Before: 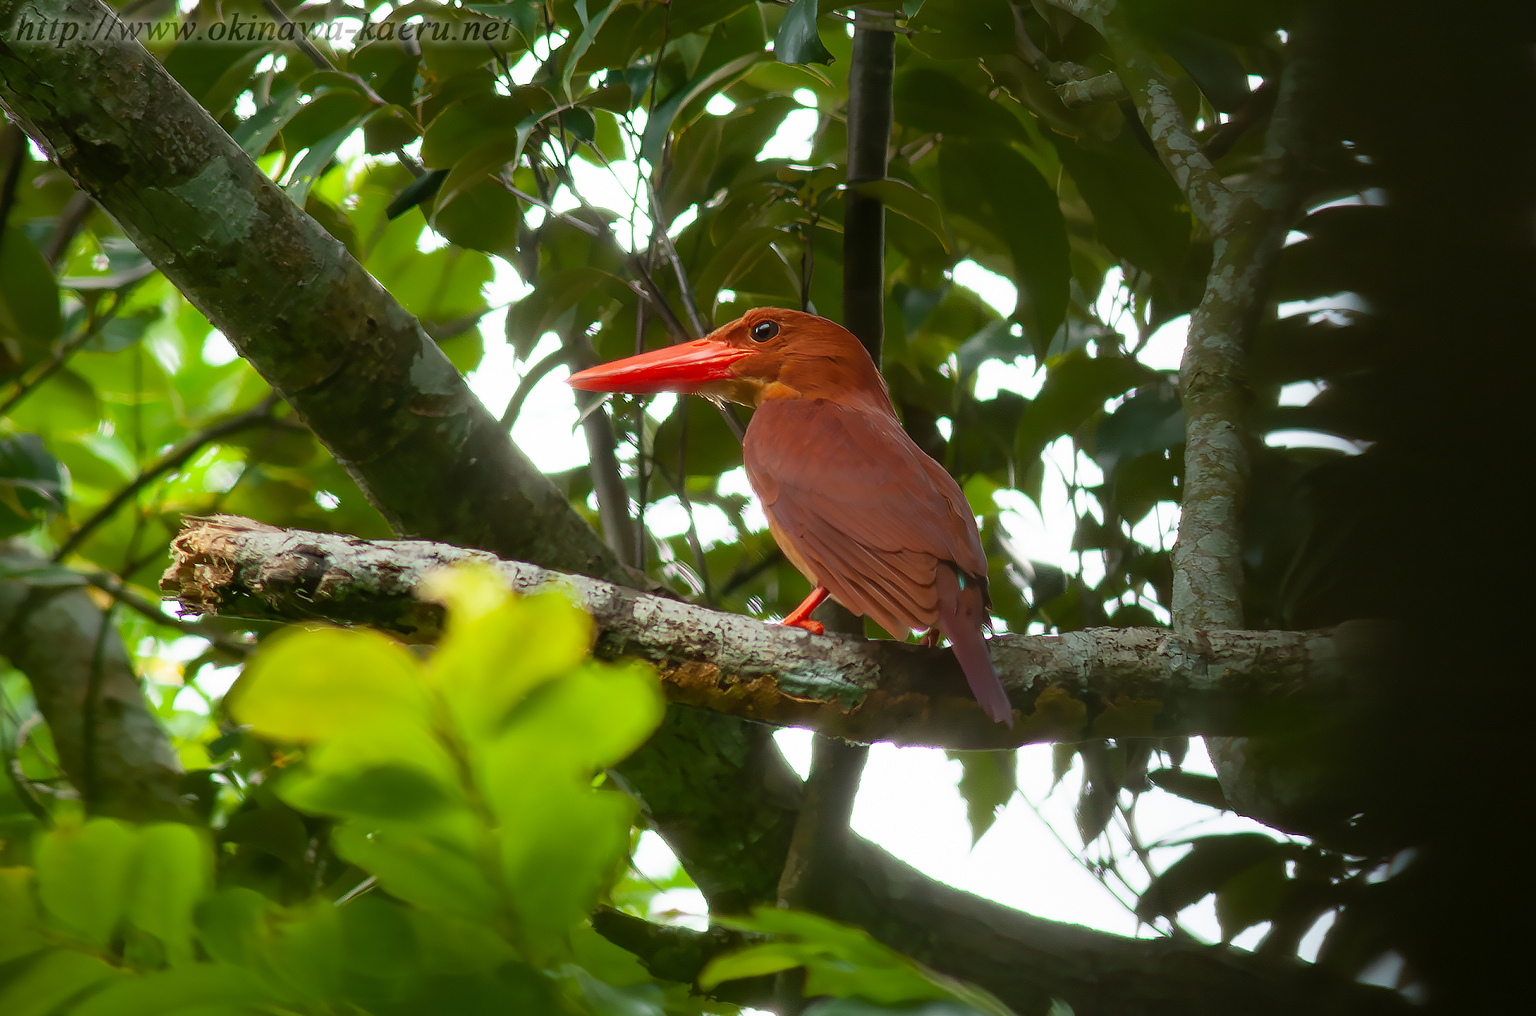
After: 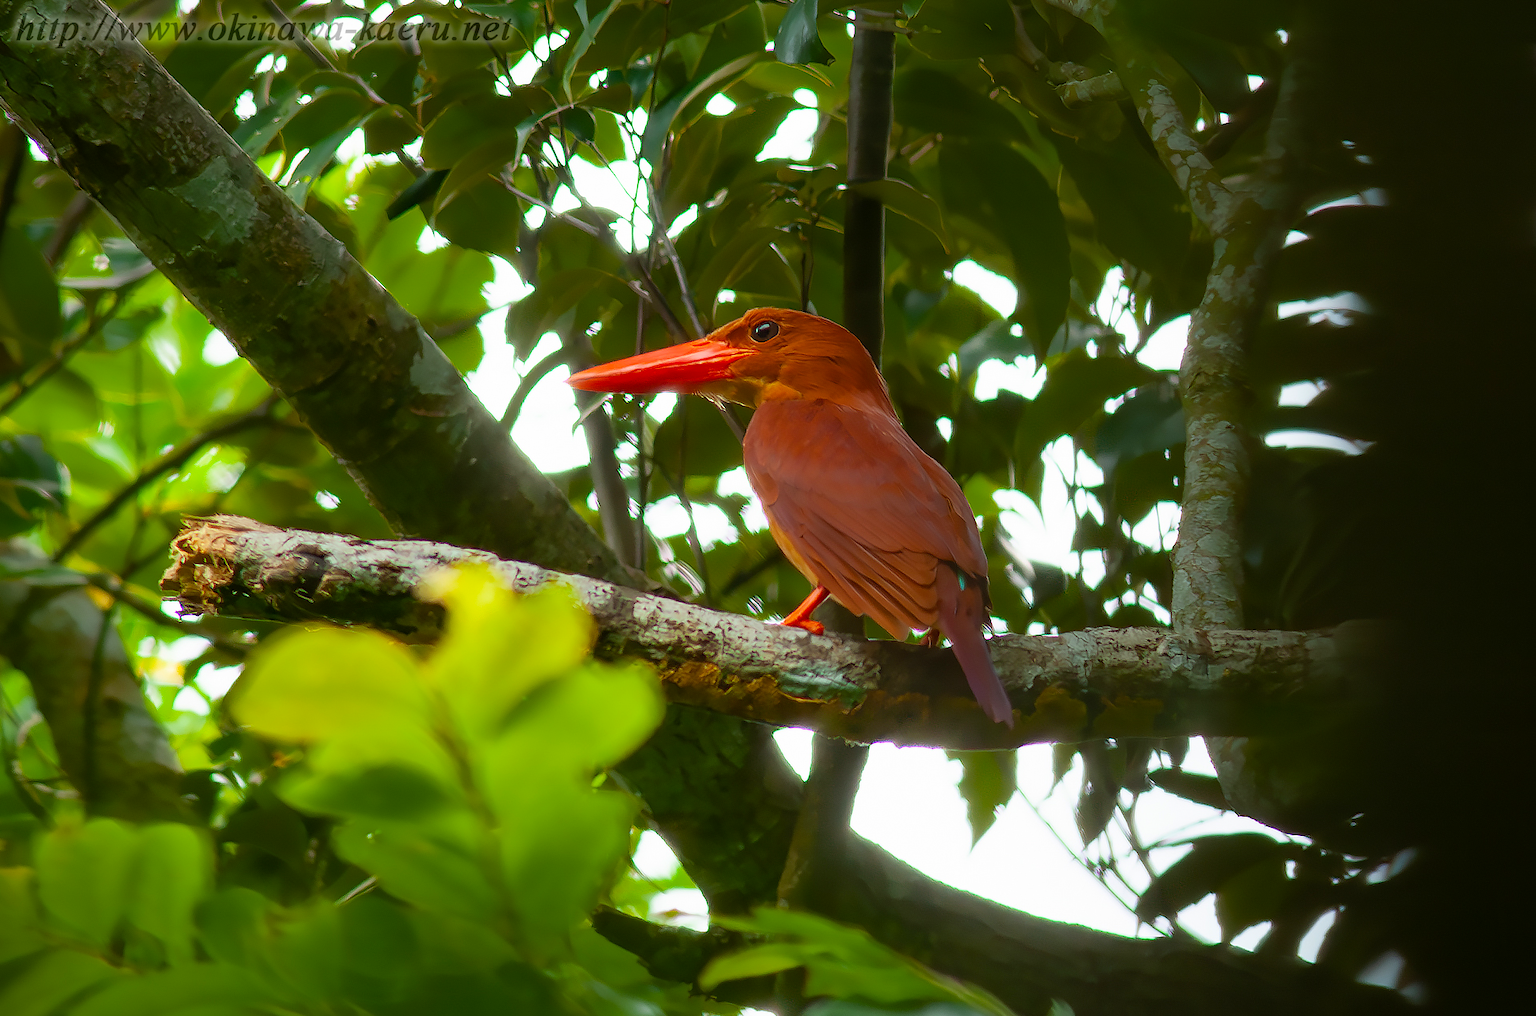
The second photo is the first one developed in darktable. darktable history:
color balance rgb: perceptual saturation grading › global saturation 30.952%
